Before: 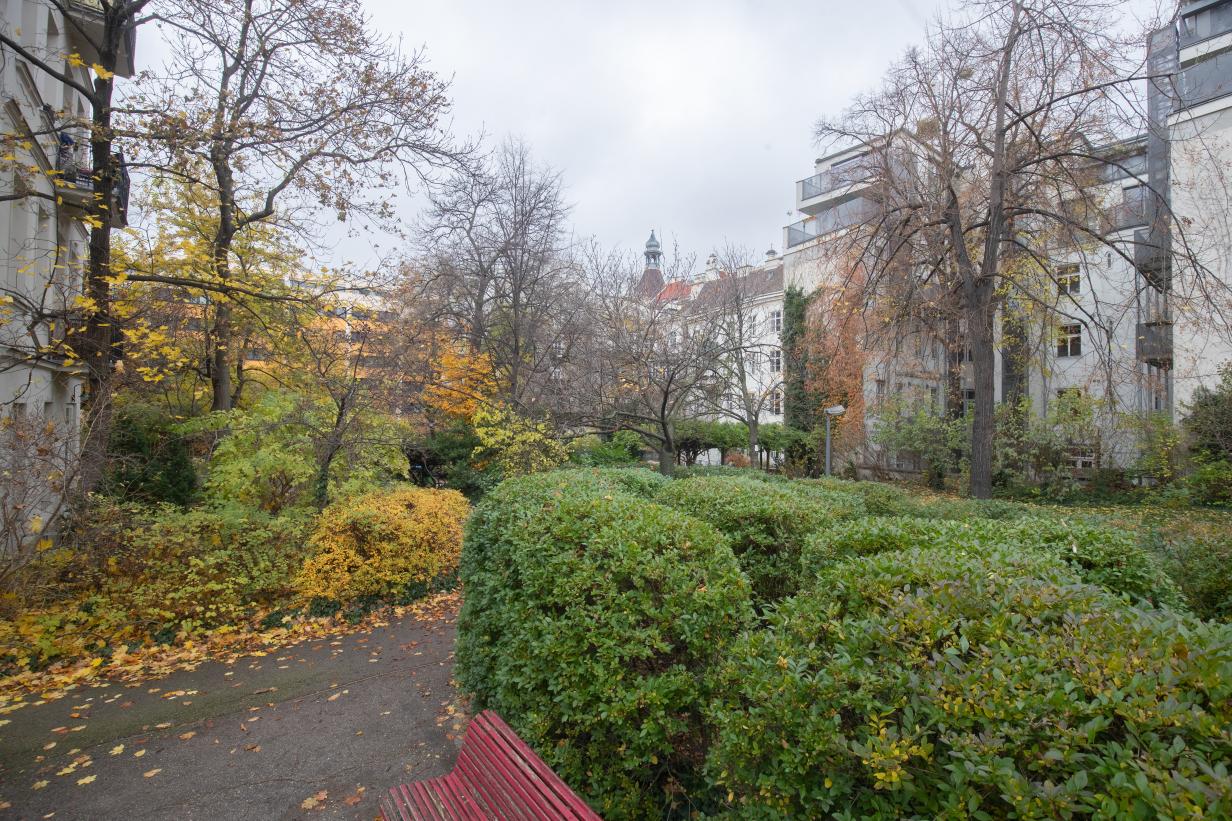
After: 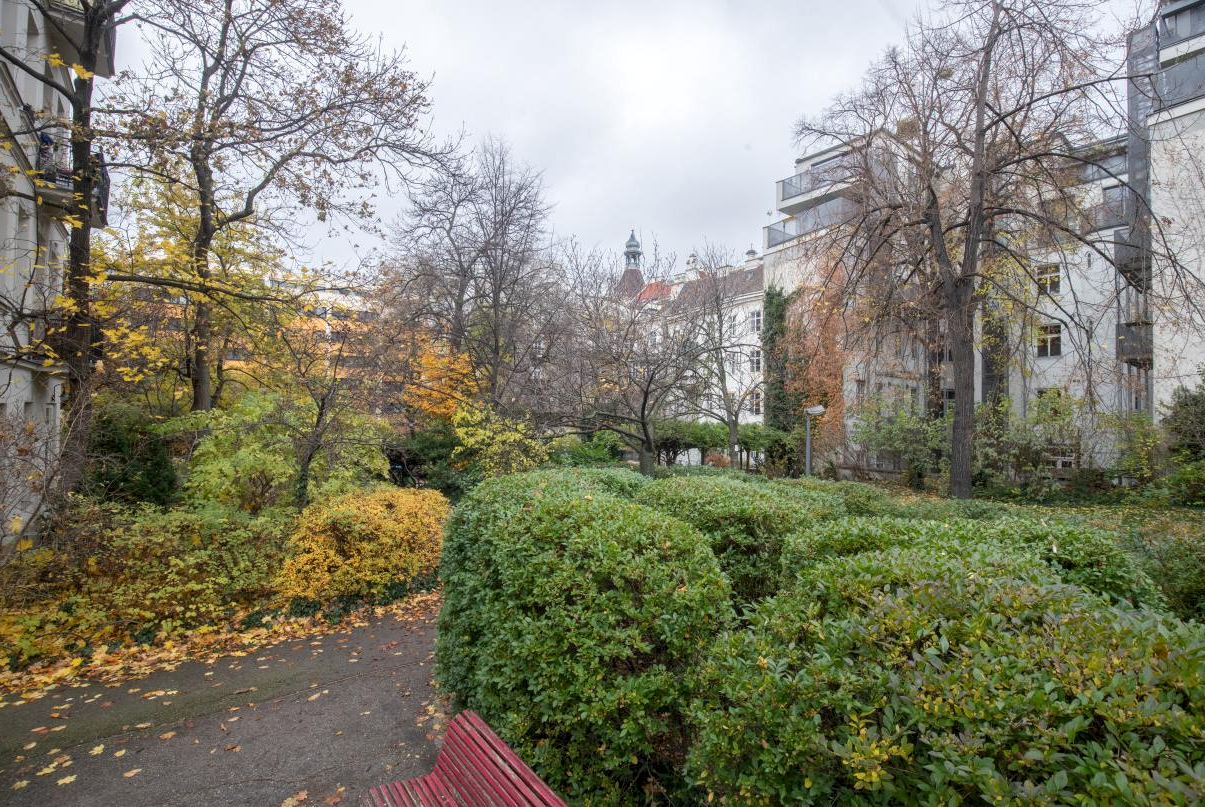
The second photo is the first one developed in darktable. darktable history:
local contrast: on, module defaults
crop and rotate: left 1.644%, right 0.538%, bottom 1.696%
